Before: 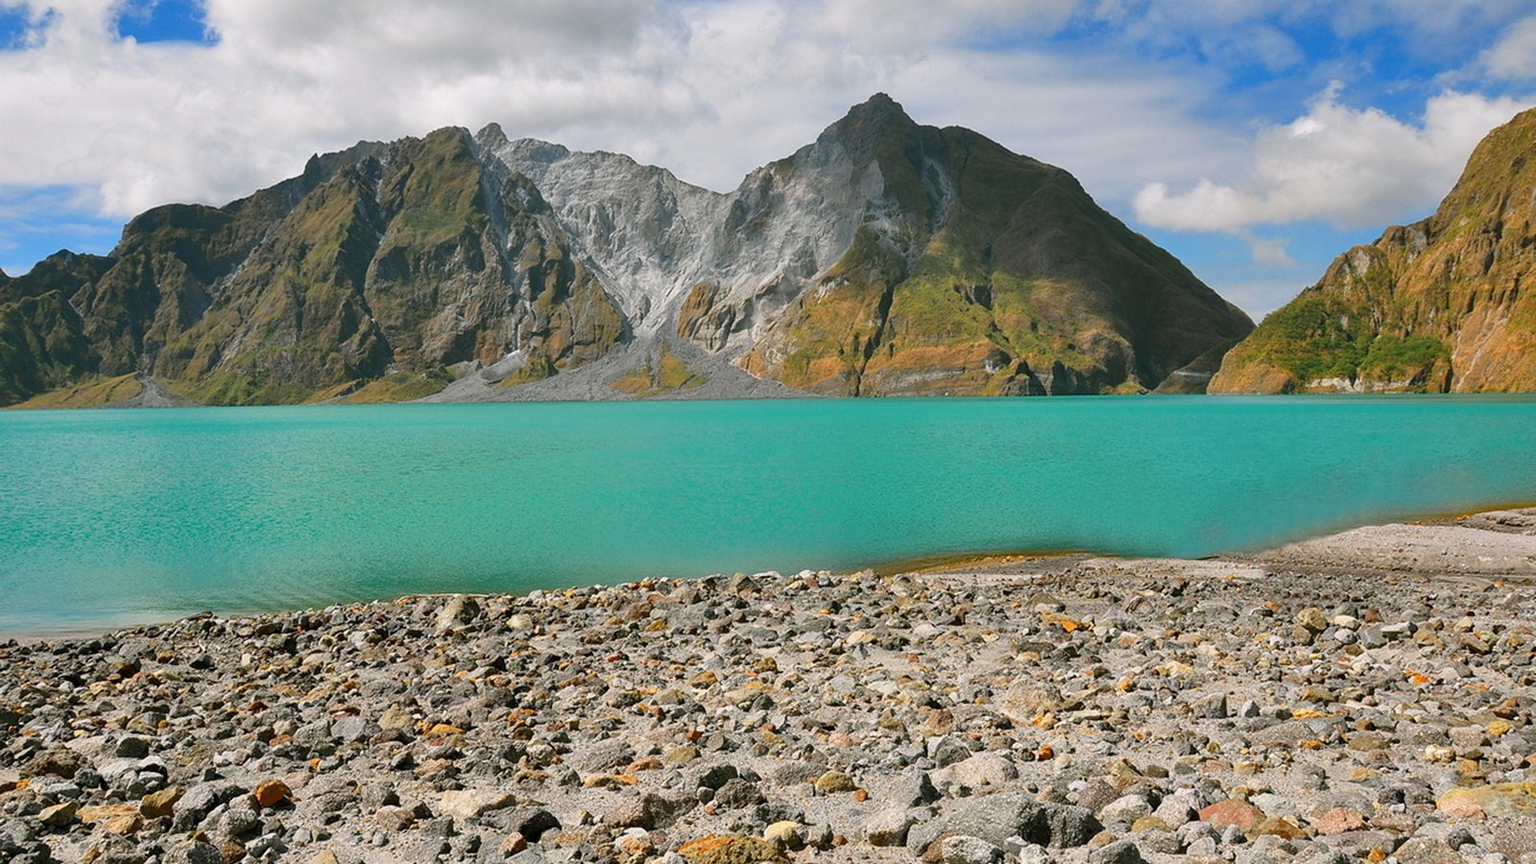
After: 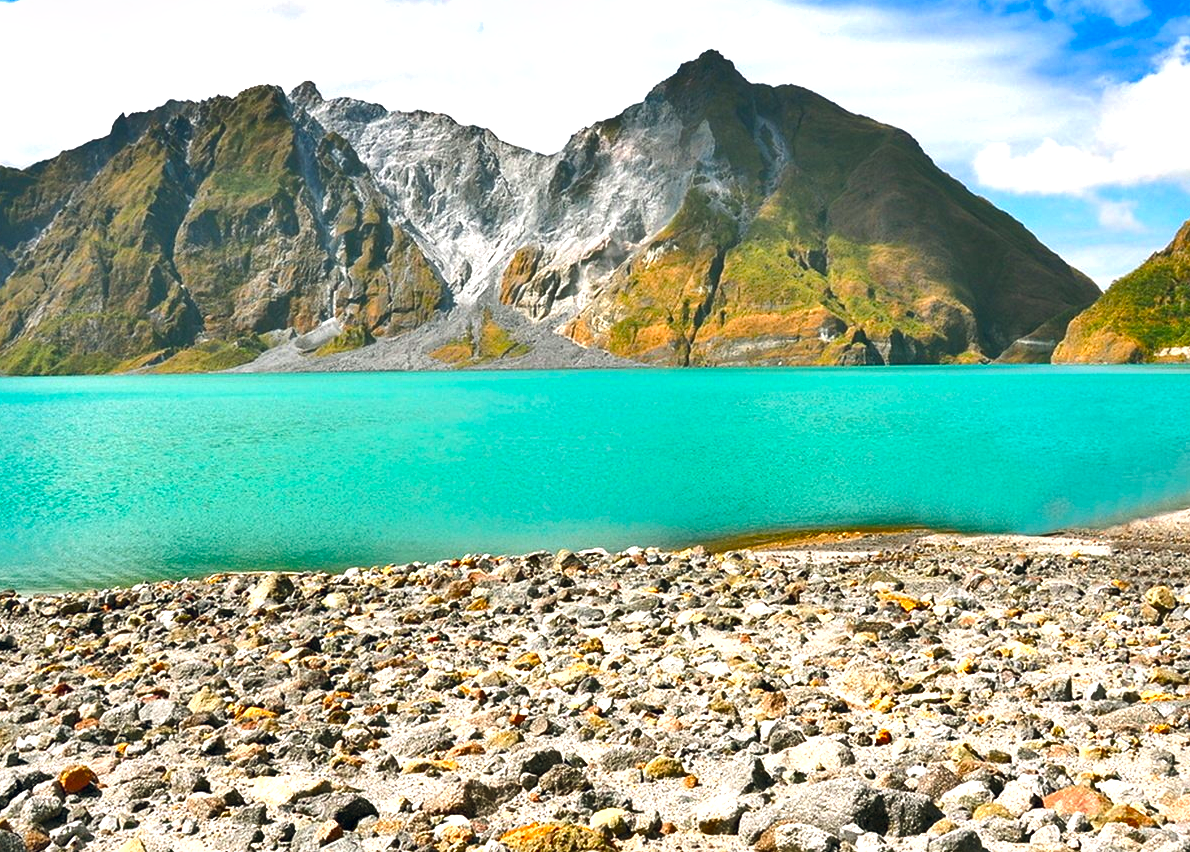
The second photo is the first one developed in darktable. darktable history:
crop and rotate: left 12.933%, top 5.267%, right 12.63%
shadows and highlights: low approximation 0.01, soften with gaussian
color zones: curves: ch1 [(0, 0.523) (0.143, 0.545) (0.286, 0.52) (0.429, 0.506) (0.571, 0.503) (0.714, 0.503) (0.857, 0.508) (1, 0.523)]
color balance rgb: global offset › chroma 0.054%, global offset › hue 254.26°, linear chroma grading › mid-tones 7.711%, perceptual saturation grading › global saturation 1%, perceptual saturation grading › mid-tones 11.392%, perceptual brilliance grading › global brilliance 2.735%, global vibrance 20%
exposure: exposure 1.001 EV, compensate exposure bias true, compensate highlight preservation false
